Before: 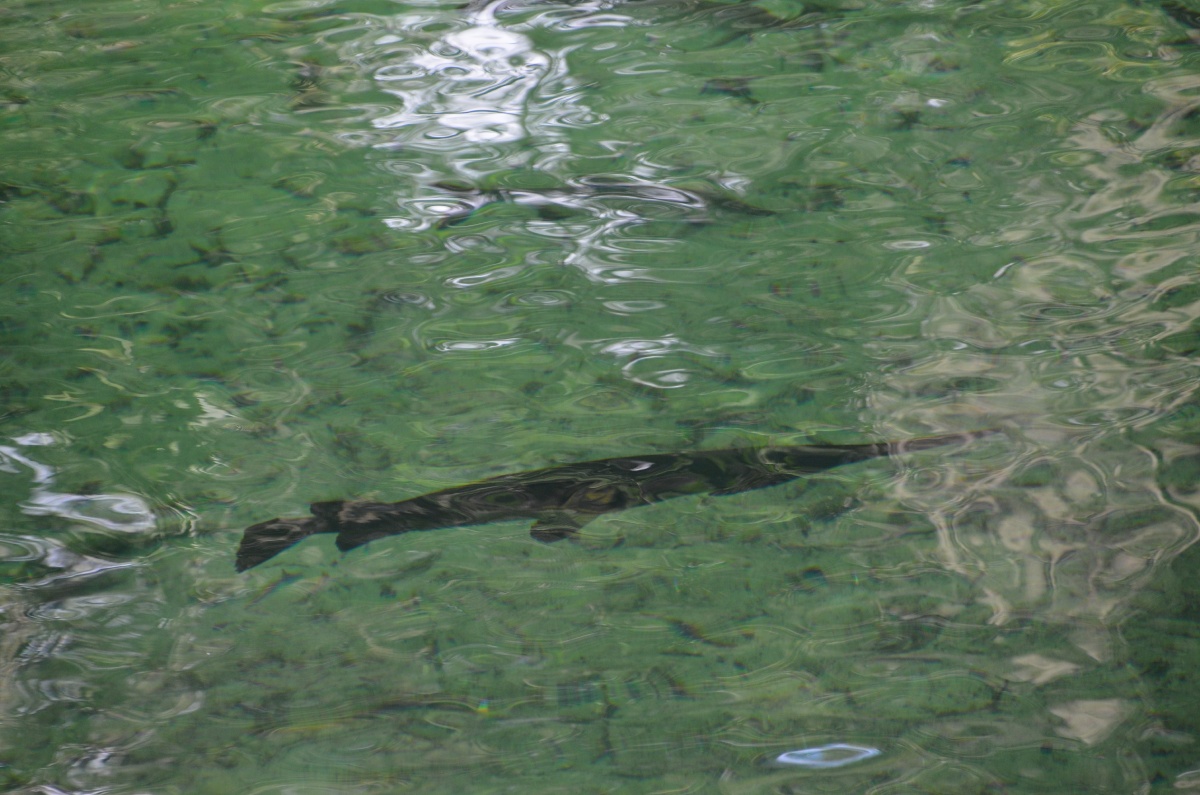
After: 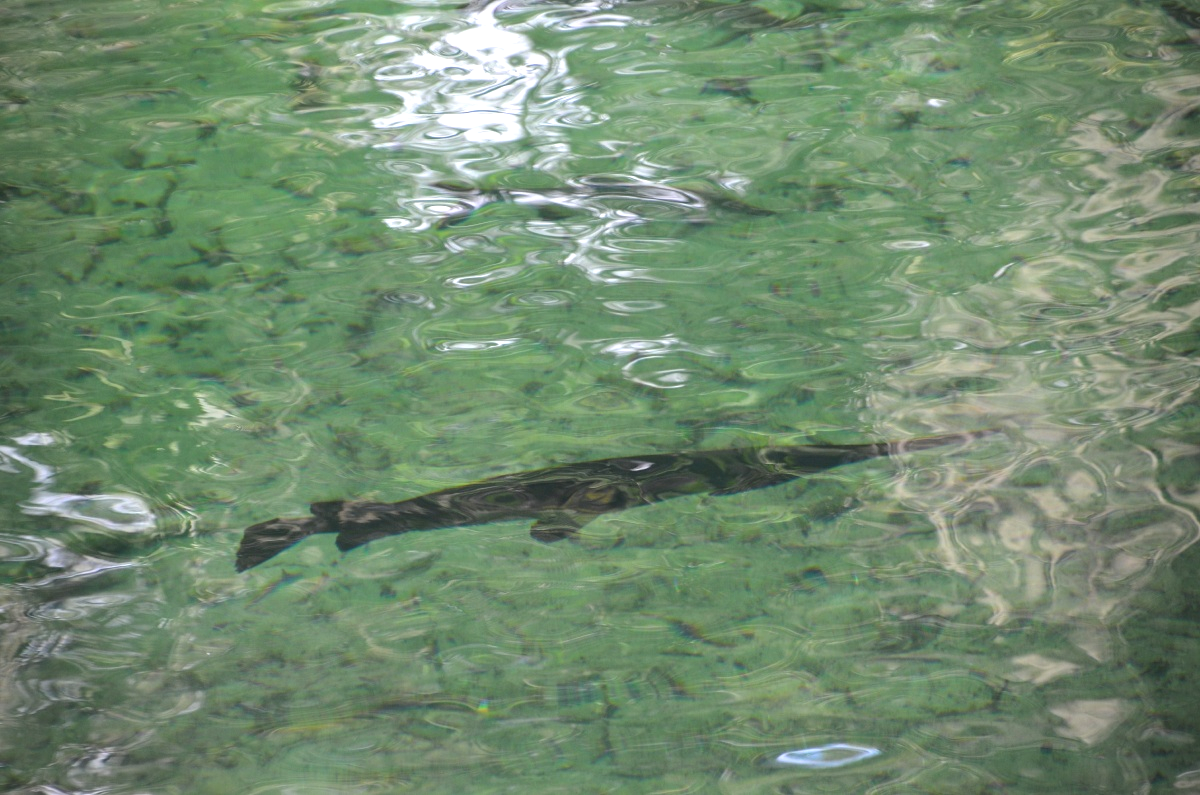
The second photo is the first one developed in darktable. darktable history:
vignetting: fall-off radius 63.6%
exposure: black level correction 0, exposure 0.7 EV, compensate exposure bias true, compensate highlight preservation false
white balance: emerald 1
